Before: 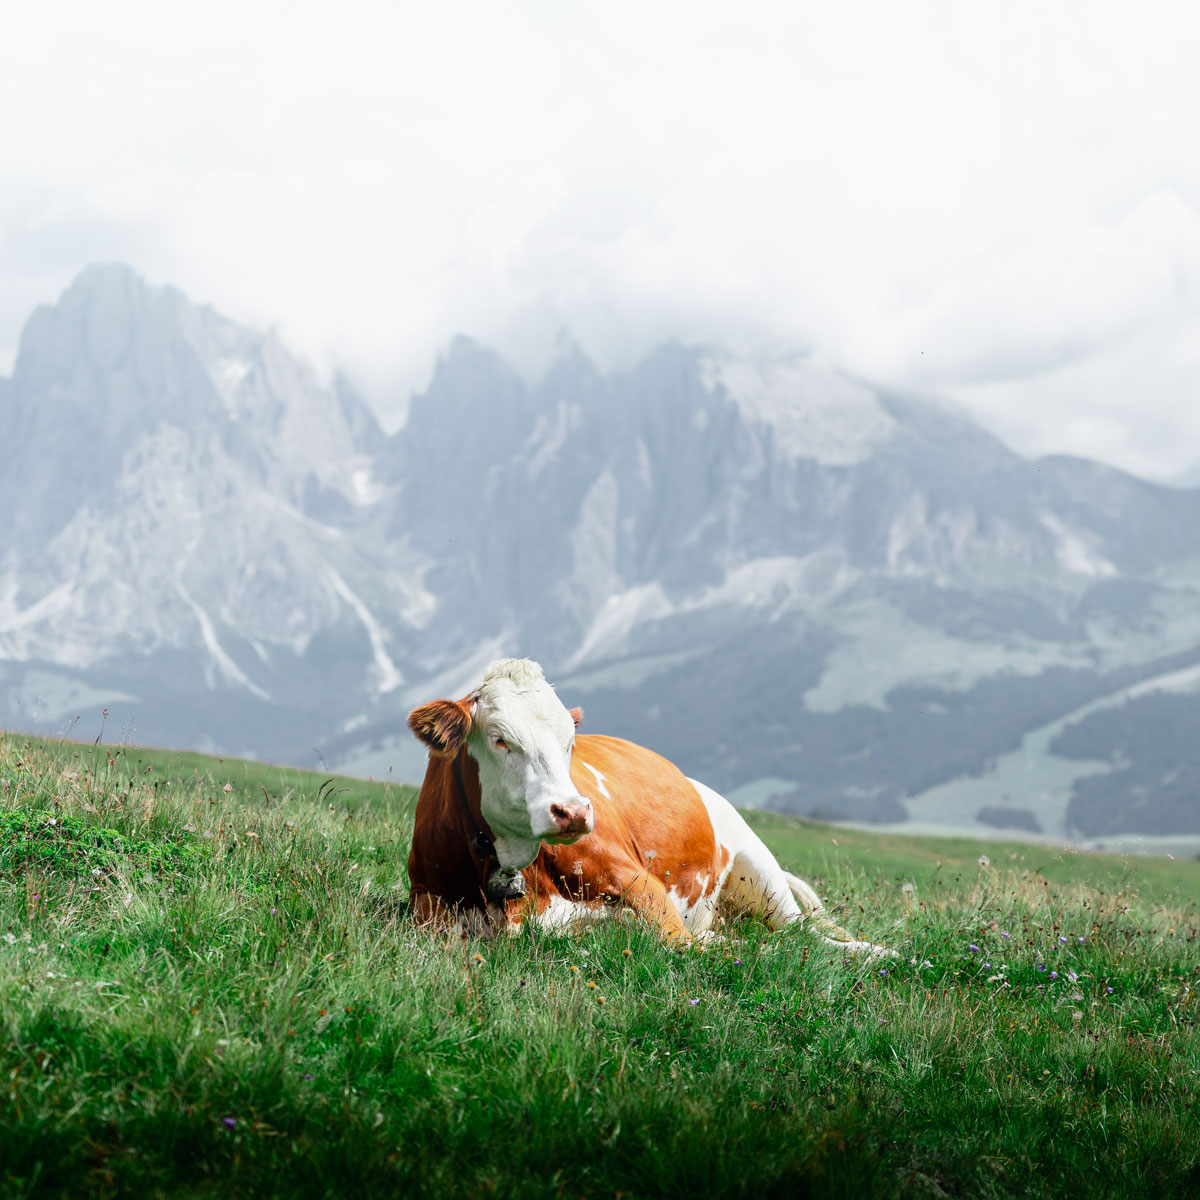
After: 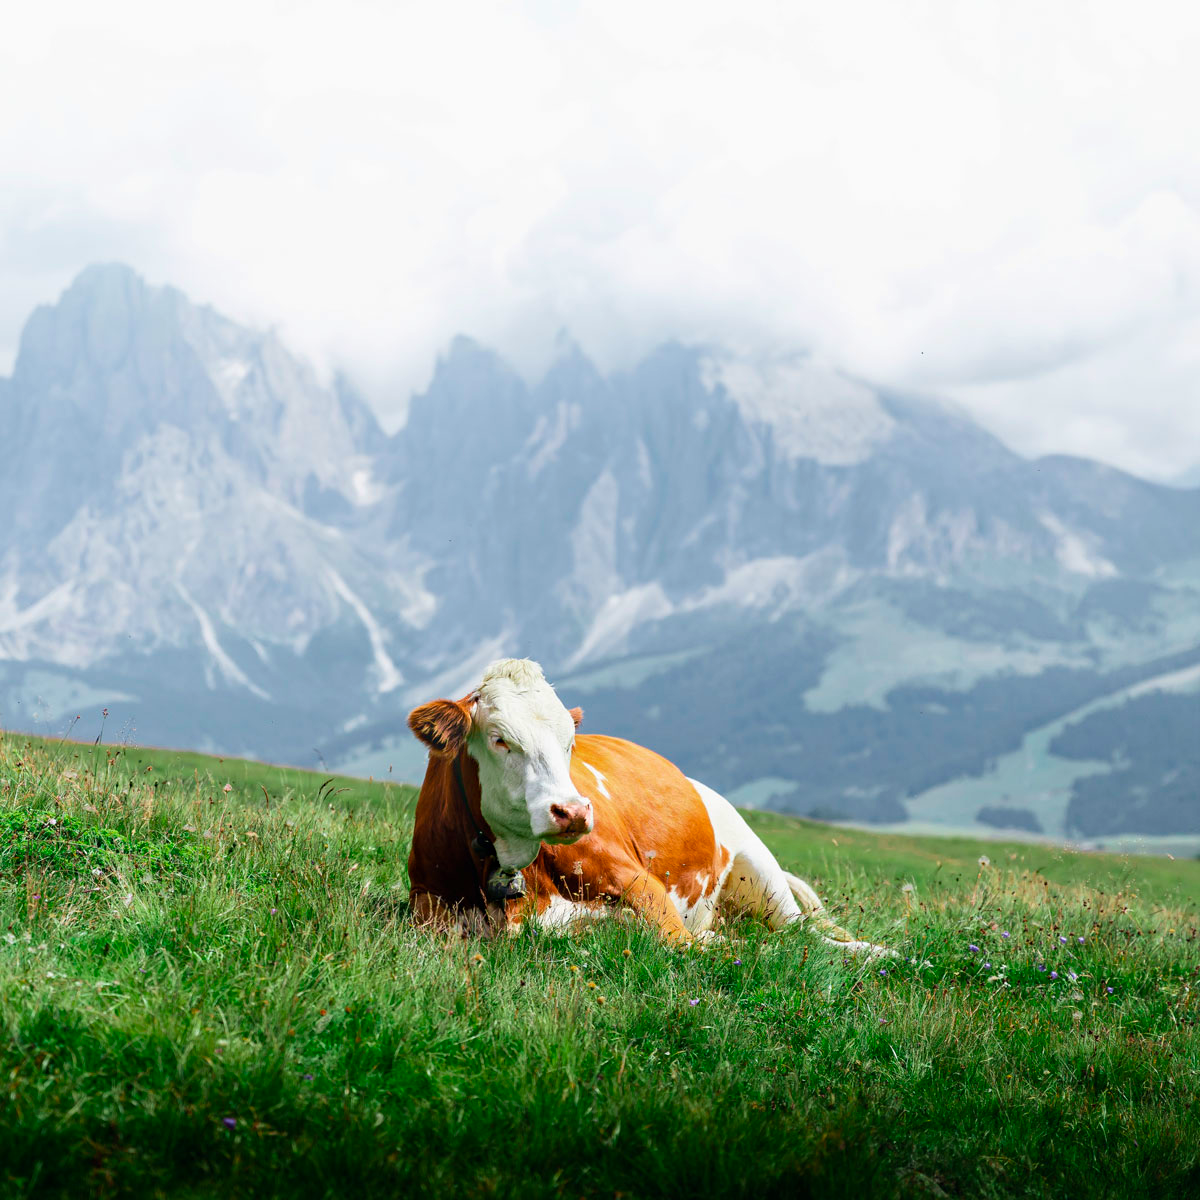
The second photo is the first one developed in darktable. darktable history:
haze removal: compatibility mode true, adaptive false
color balance rgb: shadows lift › chroma 0.867%, shadows lift › hue 114.88°, linear chroma grading › global chroma 14.894%, perceptual saturation grading › global saturation 0.122%
velvia: on, module defaults
